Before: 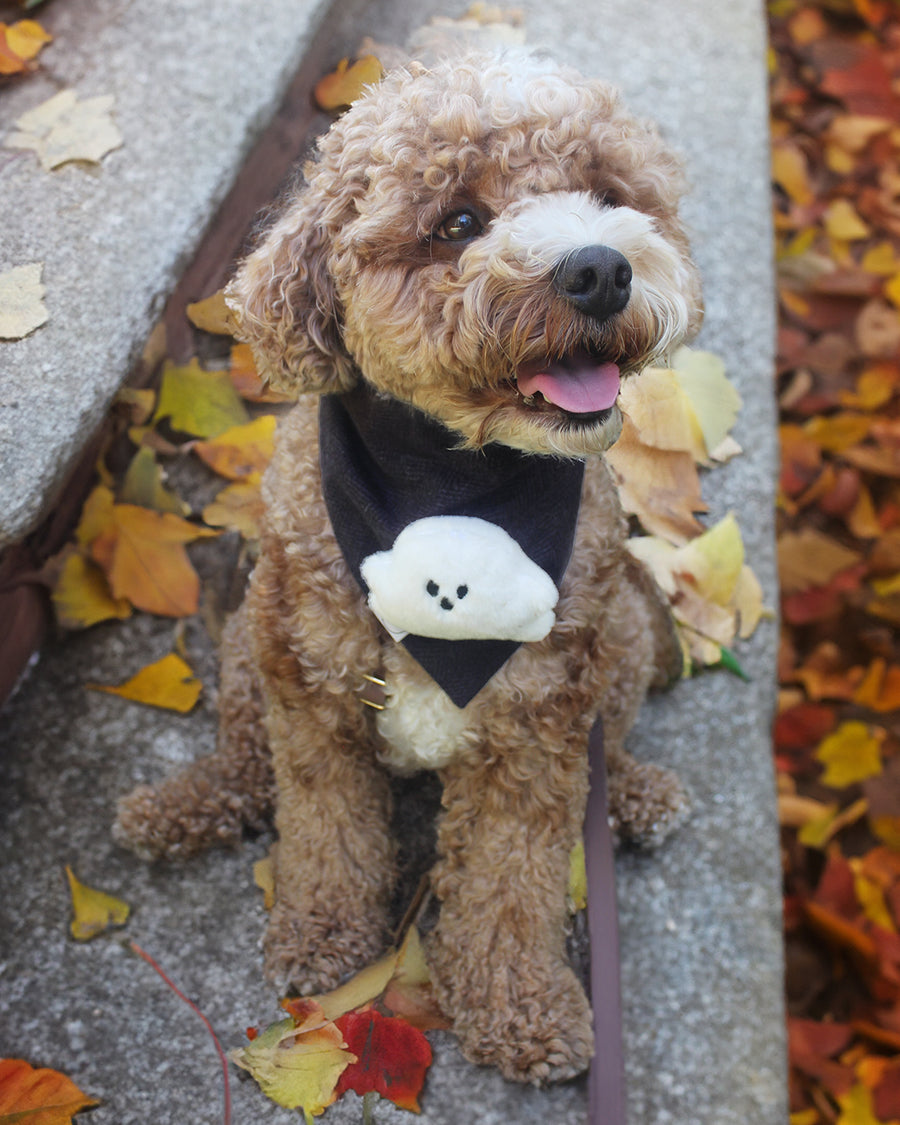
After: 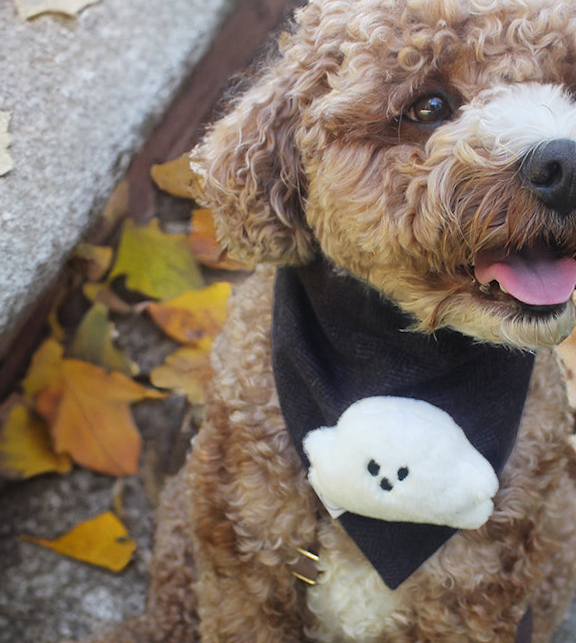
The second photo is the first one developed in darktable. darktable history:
crop and rotate: angle -4.65°, left 2.08%, top 6.783%, right 27.611%, bottom 30.4%
